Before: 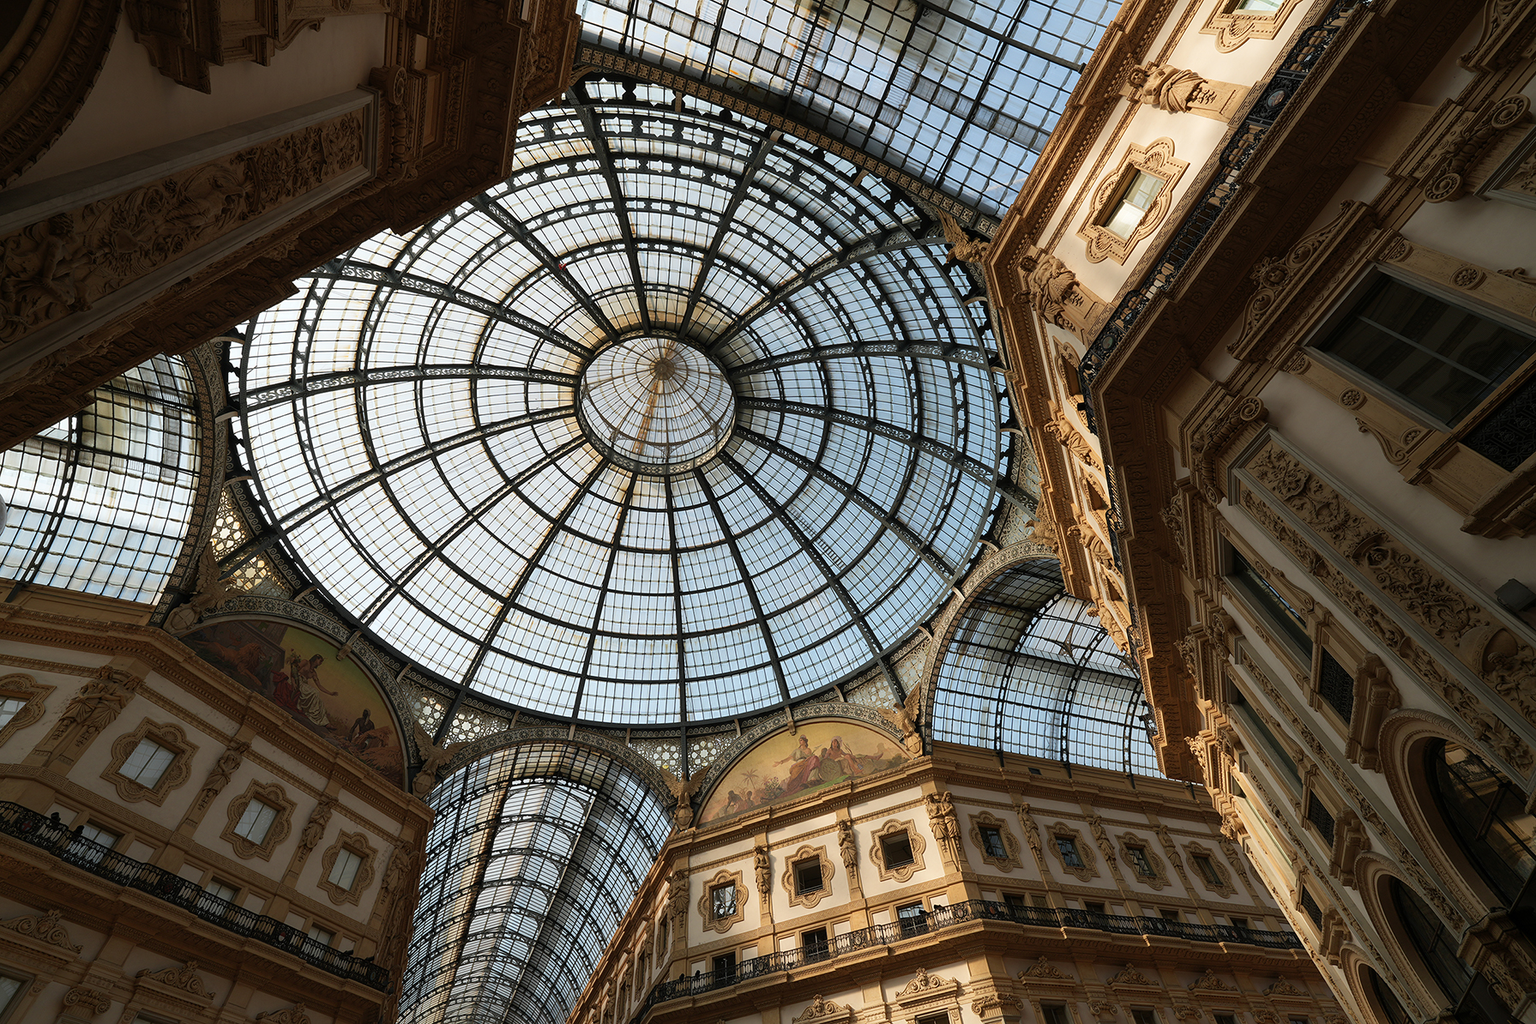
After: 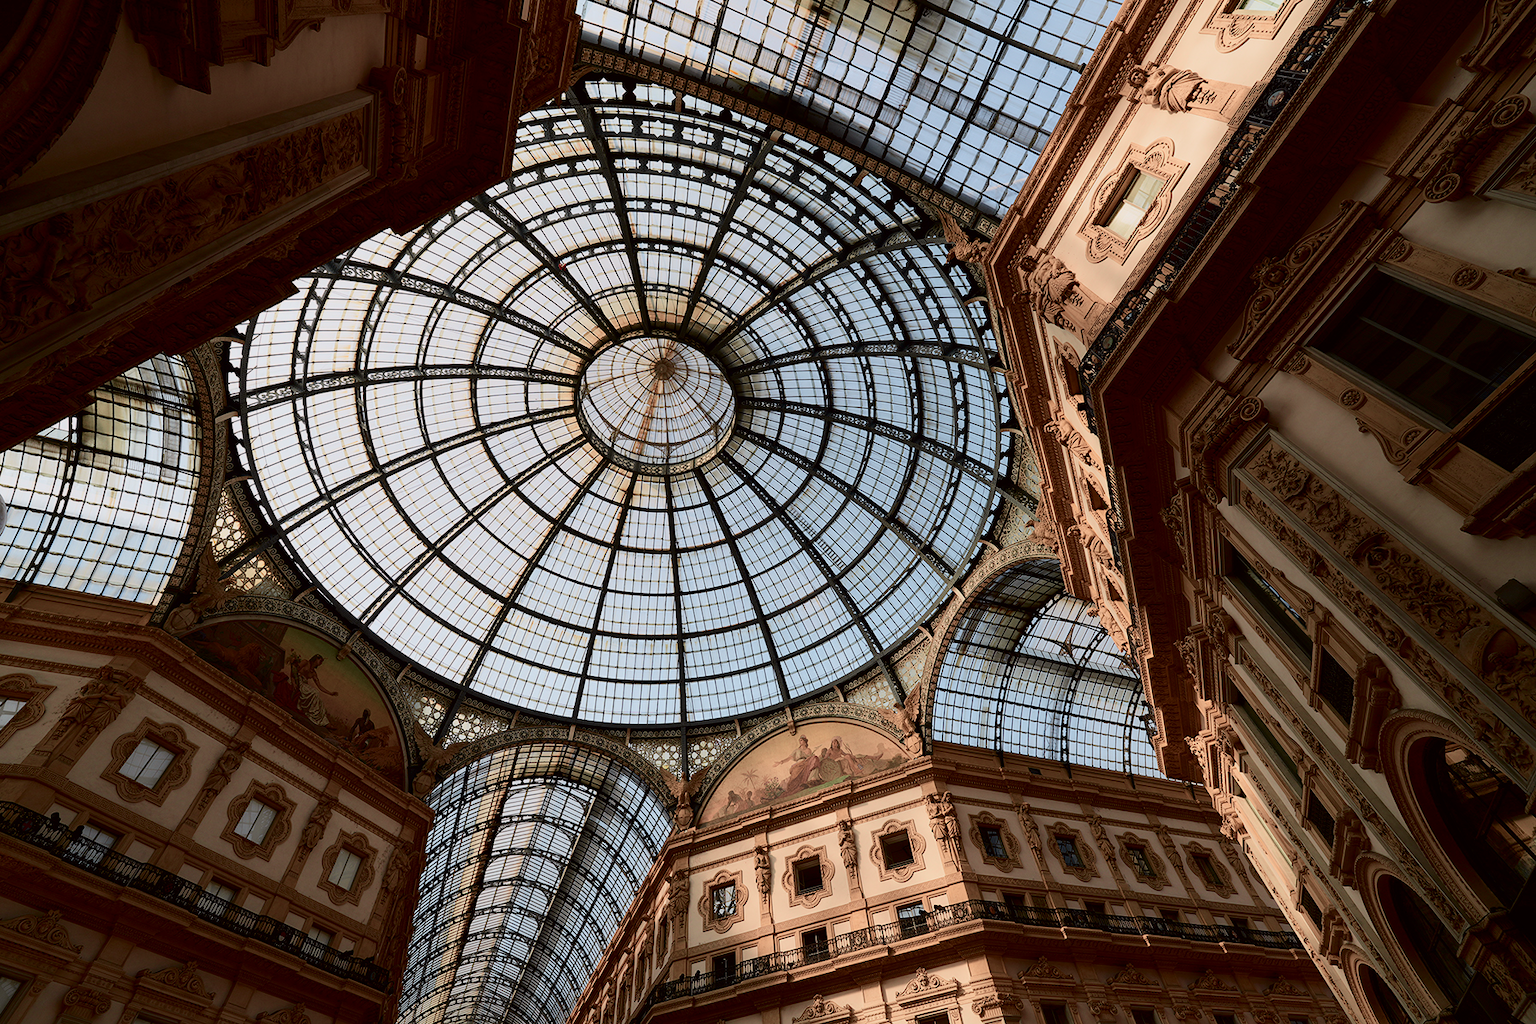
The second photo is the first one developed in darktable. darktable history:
white balance: emerald 1
tone curve: curves: ch0 [(0, 0) (0.049, 0.01) (0.154, 0.081) (0.491, 0.519) (0.748, 0.765) (1, 0.919)]; ch1 [(0, 0) (0.172, 0.123) (0.317, 0.272) (0.401, 0.422) (0.489, 0.496) (0.531, 0.557) (0.615, 0.612) (0.741, 0.783) (1, 1)]; ch2 [(0, 0) (0.411, 0.424) (0.483, 0.478) (0.544, 0.56) (0.686, 0.638) (1, 1)], color space Lab, independent channels, preserve colors none
